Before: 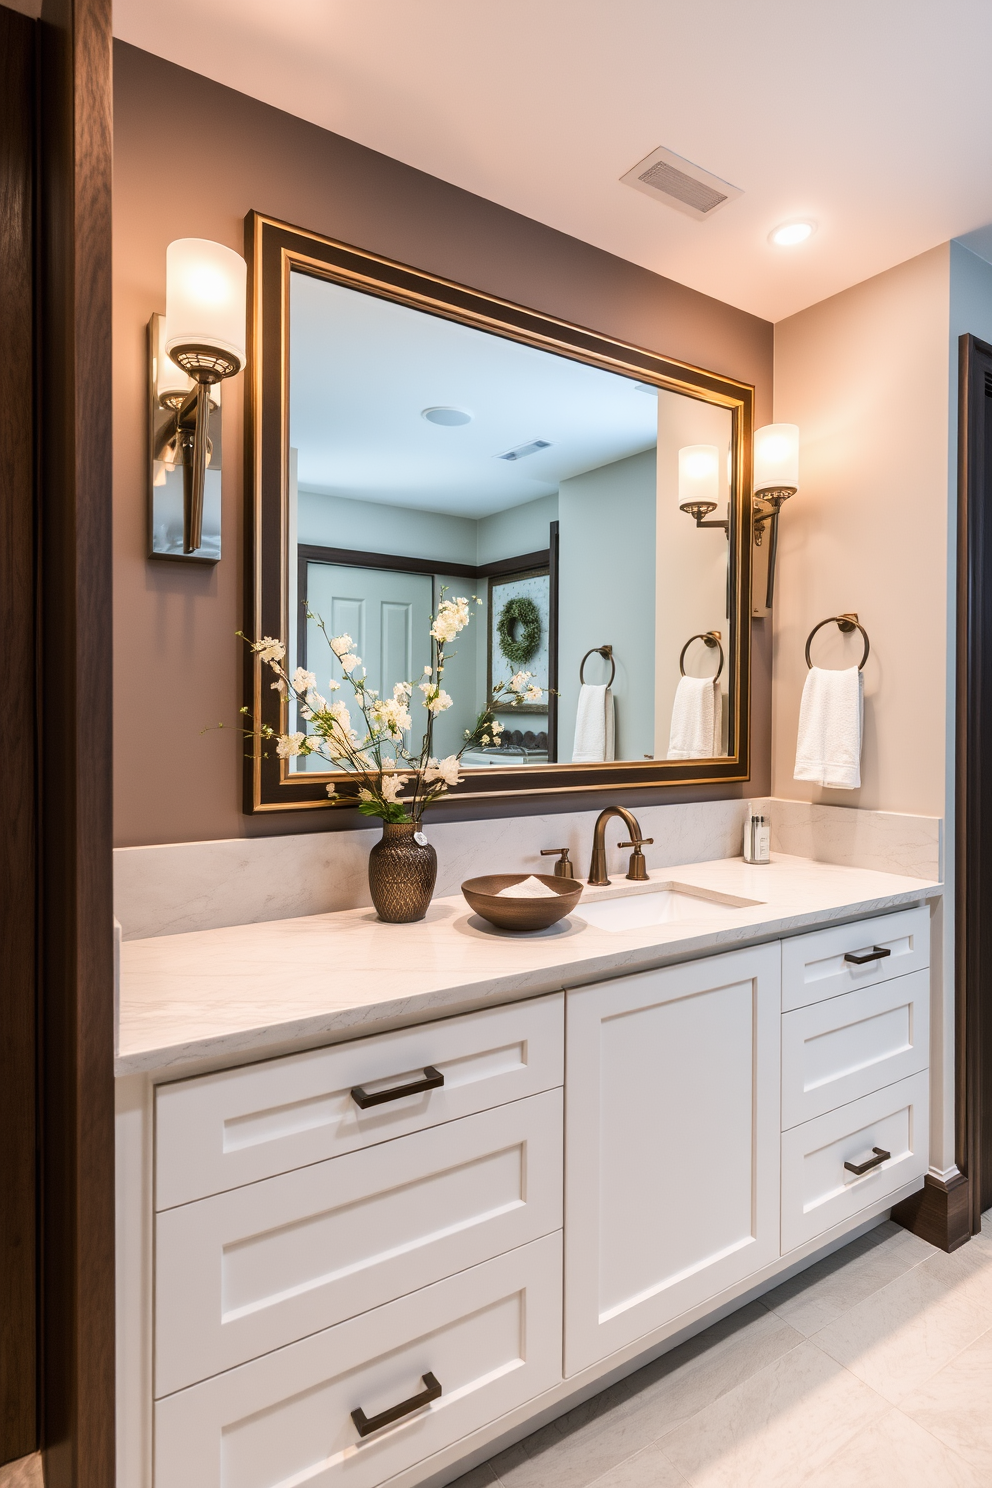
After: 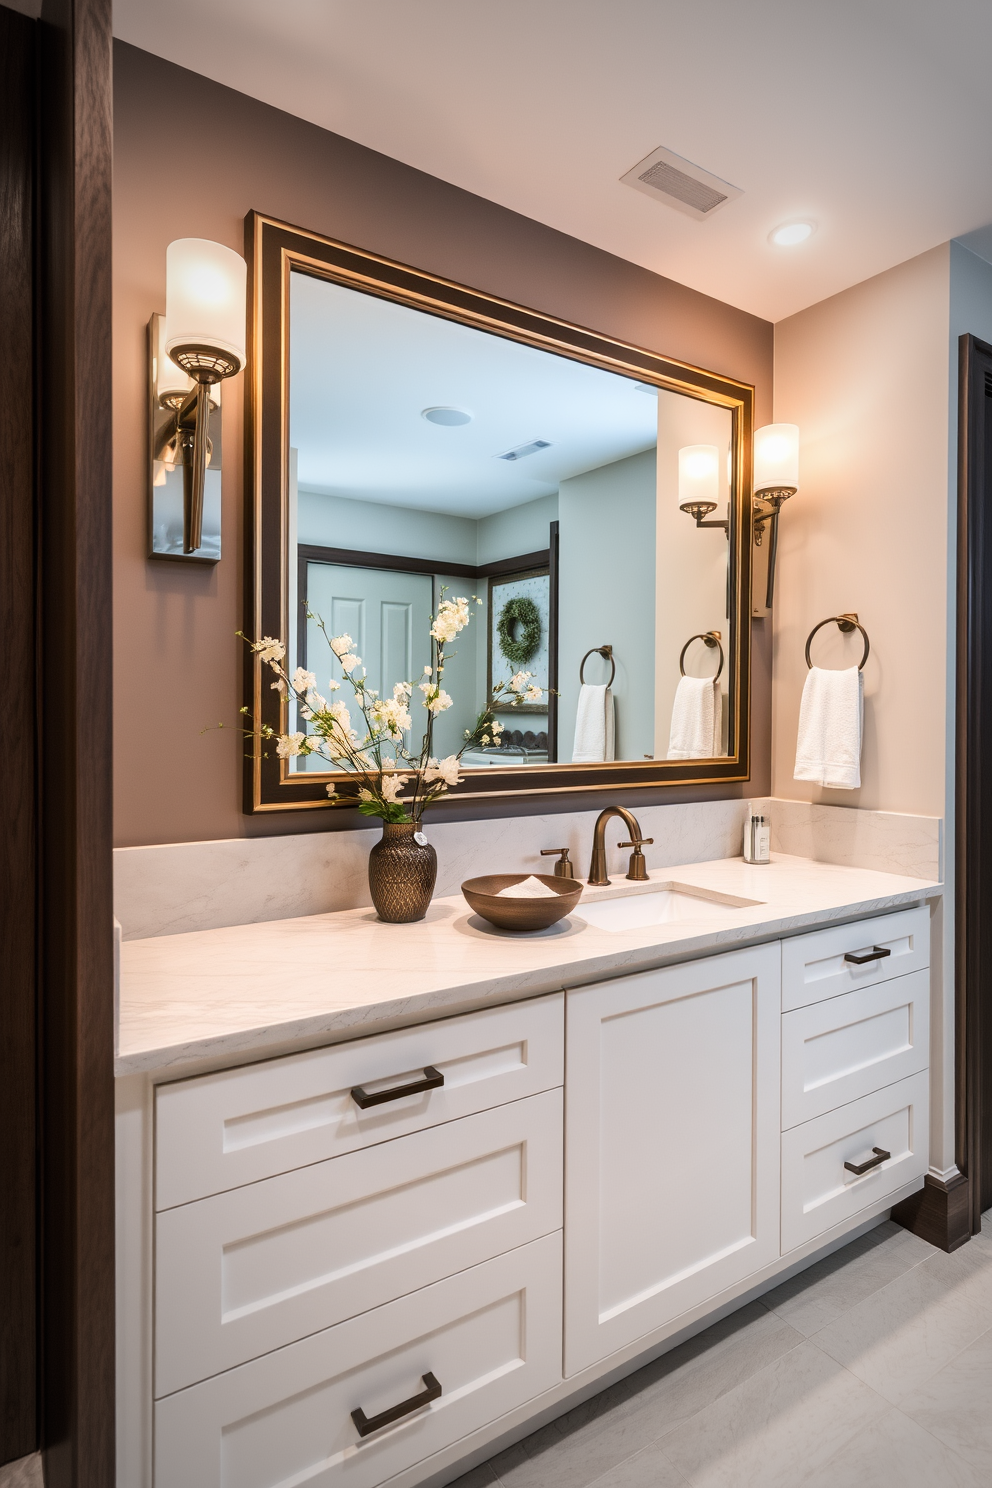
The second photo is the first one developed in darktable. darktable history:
vignetting: fall-off start 63.79%, width/height ratio 0.877
